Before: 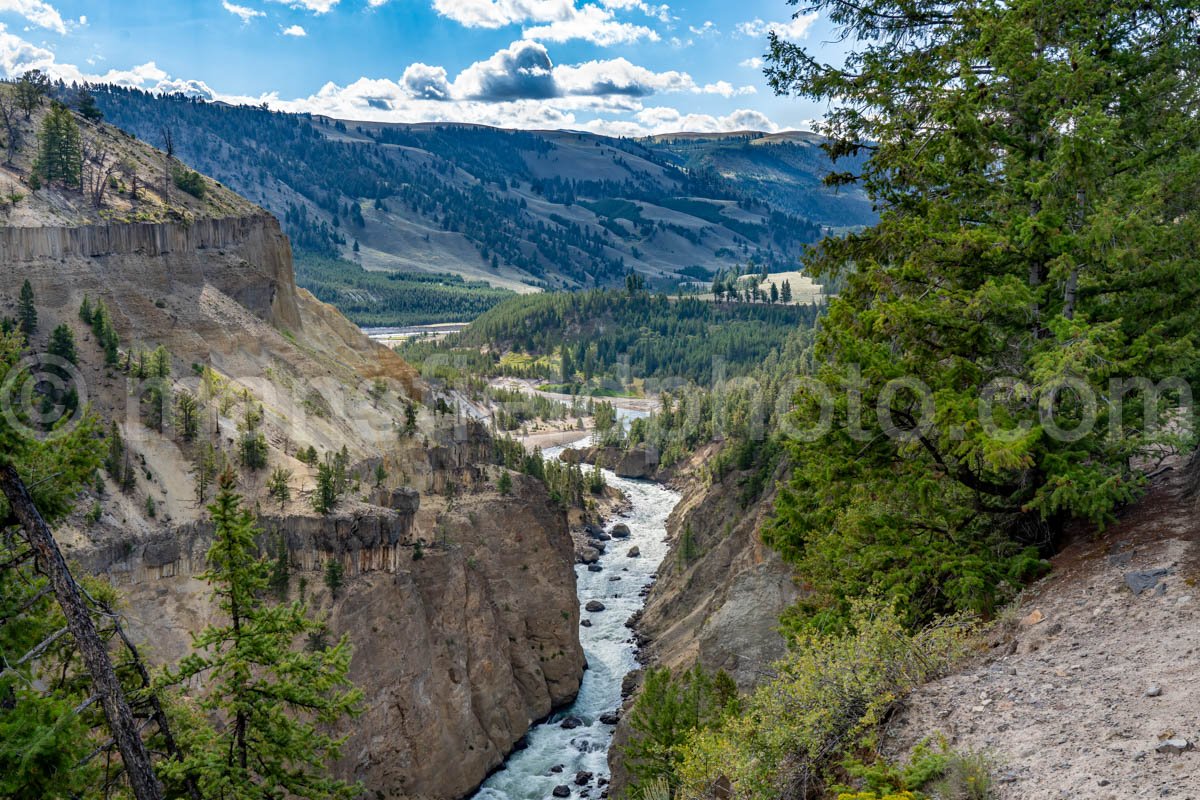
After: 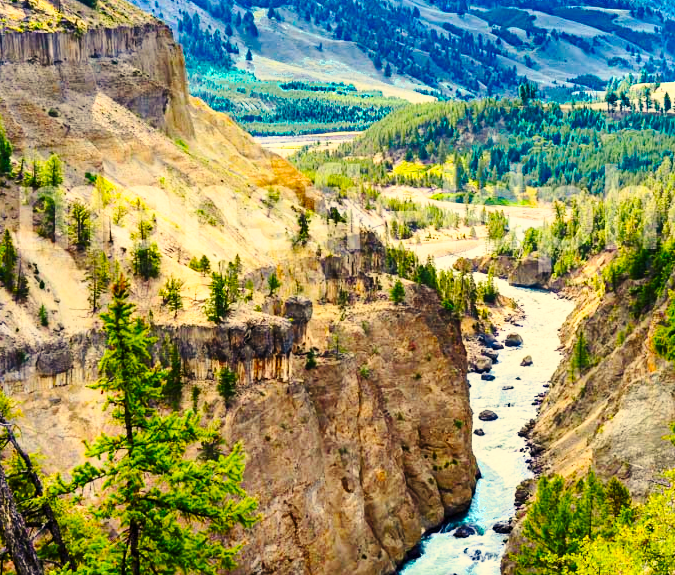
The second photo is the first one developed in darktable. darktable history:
crop: left 8.966%, top 23.899%, right 34.703%, bottom 4.139%
exposure: compensate exposure bias true, compensate highlight preservation false
contrast brightness saturation: contrast 0.234, brightness 0.106, saturation 0.287
color correction: highlights a* 2.43, highlights b* 22.69
base curve: curves: ch0 [(0, 0) (0.028, 0.03) (0.121, 0.232) (0.46, 0.748) (0.859, 0.968) (1, 1)], preserve colors none
color balance rgb: power › chroma 0.275%, power › hue 23.06°, highlights gain › luminance 14.627%, perceptual saturation grading › global saturation 40.849%, global vibrance 2.004%
color zones: curves: ch0 [(0.25, 0.5) (0.423, 0.5) (0.443, 0.5) (0.521, 0.756) (0.568, 0.5) (0.576, 0.5) (0.75, 0.5)]; ch1 [(0.25, 0.5) (0.423, 0.5) (0.443, 0.5) (0.539, 0.873) (0.624, 0.565) (0.631, 0.5) (0.75, 0.5)]
